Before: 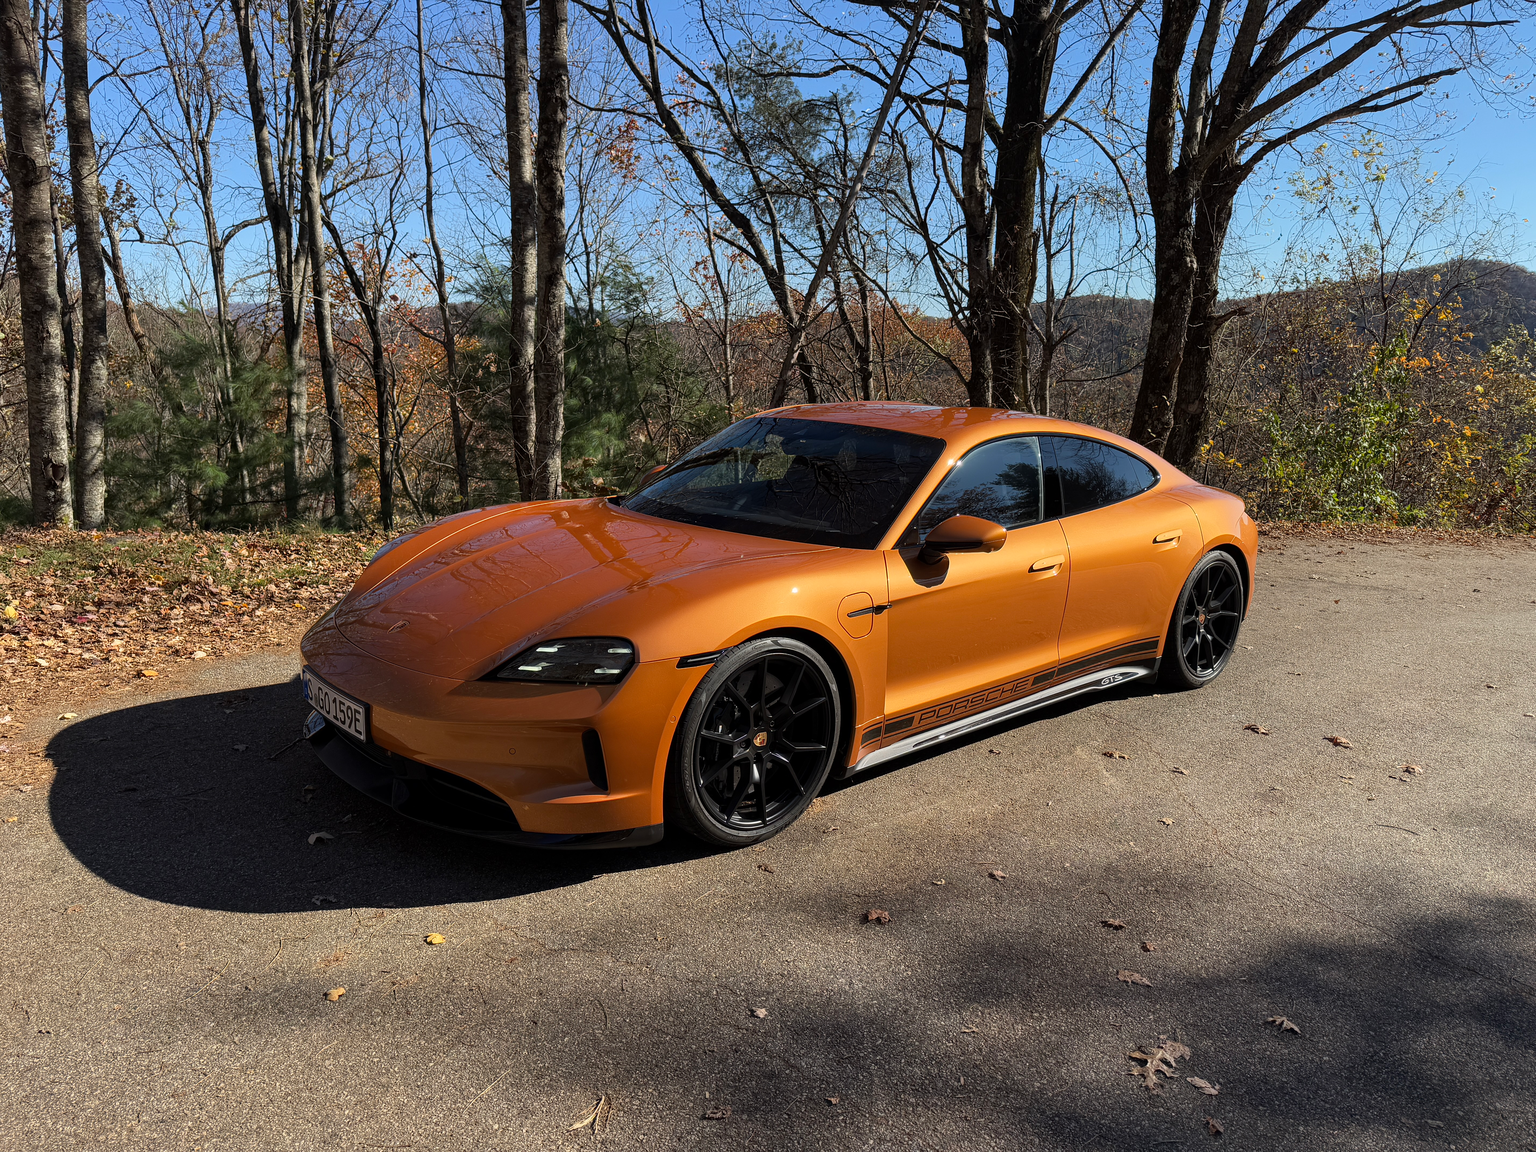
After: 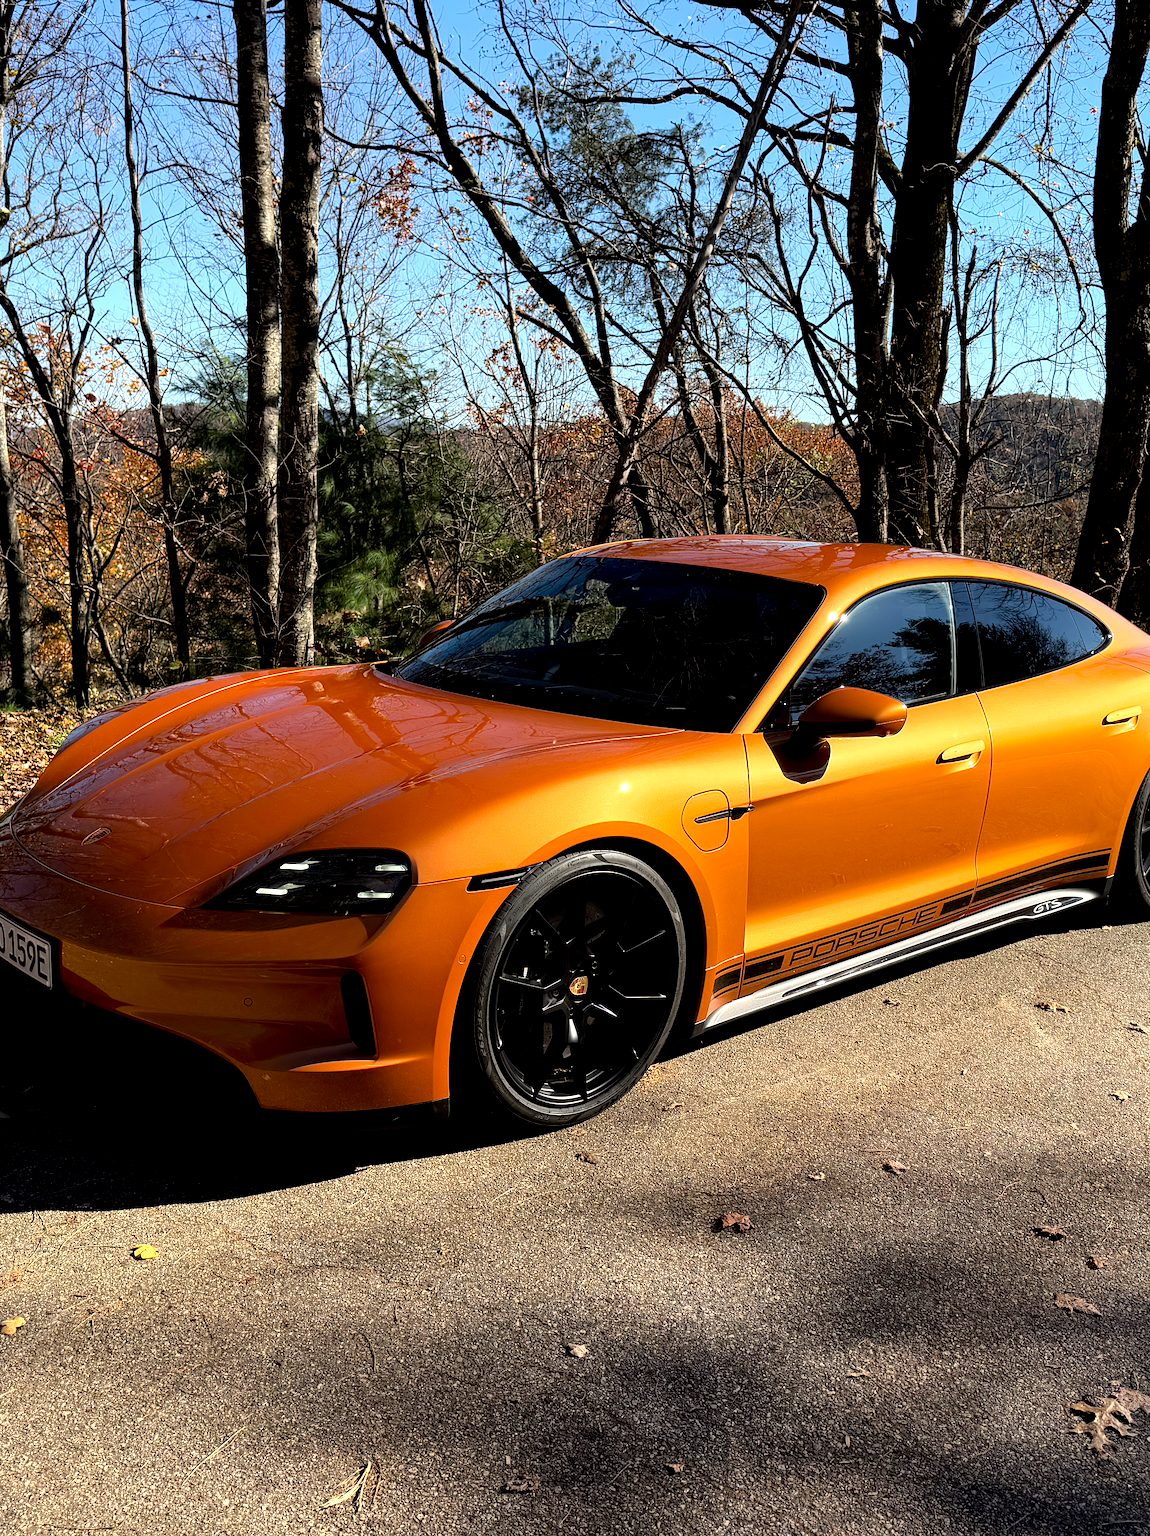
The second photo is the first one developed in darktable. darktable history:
crop: left 21.269%, right 22.553%
exposure: black level correction 0.012, compensate highlight preservation false
color correction: highlights a* 0.643, highlights b* 2.75, saturation 1.1
tone equalizer: -8 EV -0.758 EV, -7 EV -0.739 EV, -6 EV -0.63 EV, -5 EV -0.385 EV, -3 EV 0.366 EV, -2 EV 0.6 EV, -1 EV 0.678 EV, +0 EV 0.755 EV
